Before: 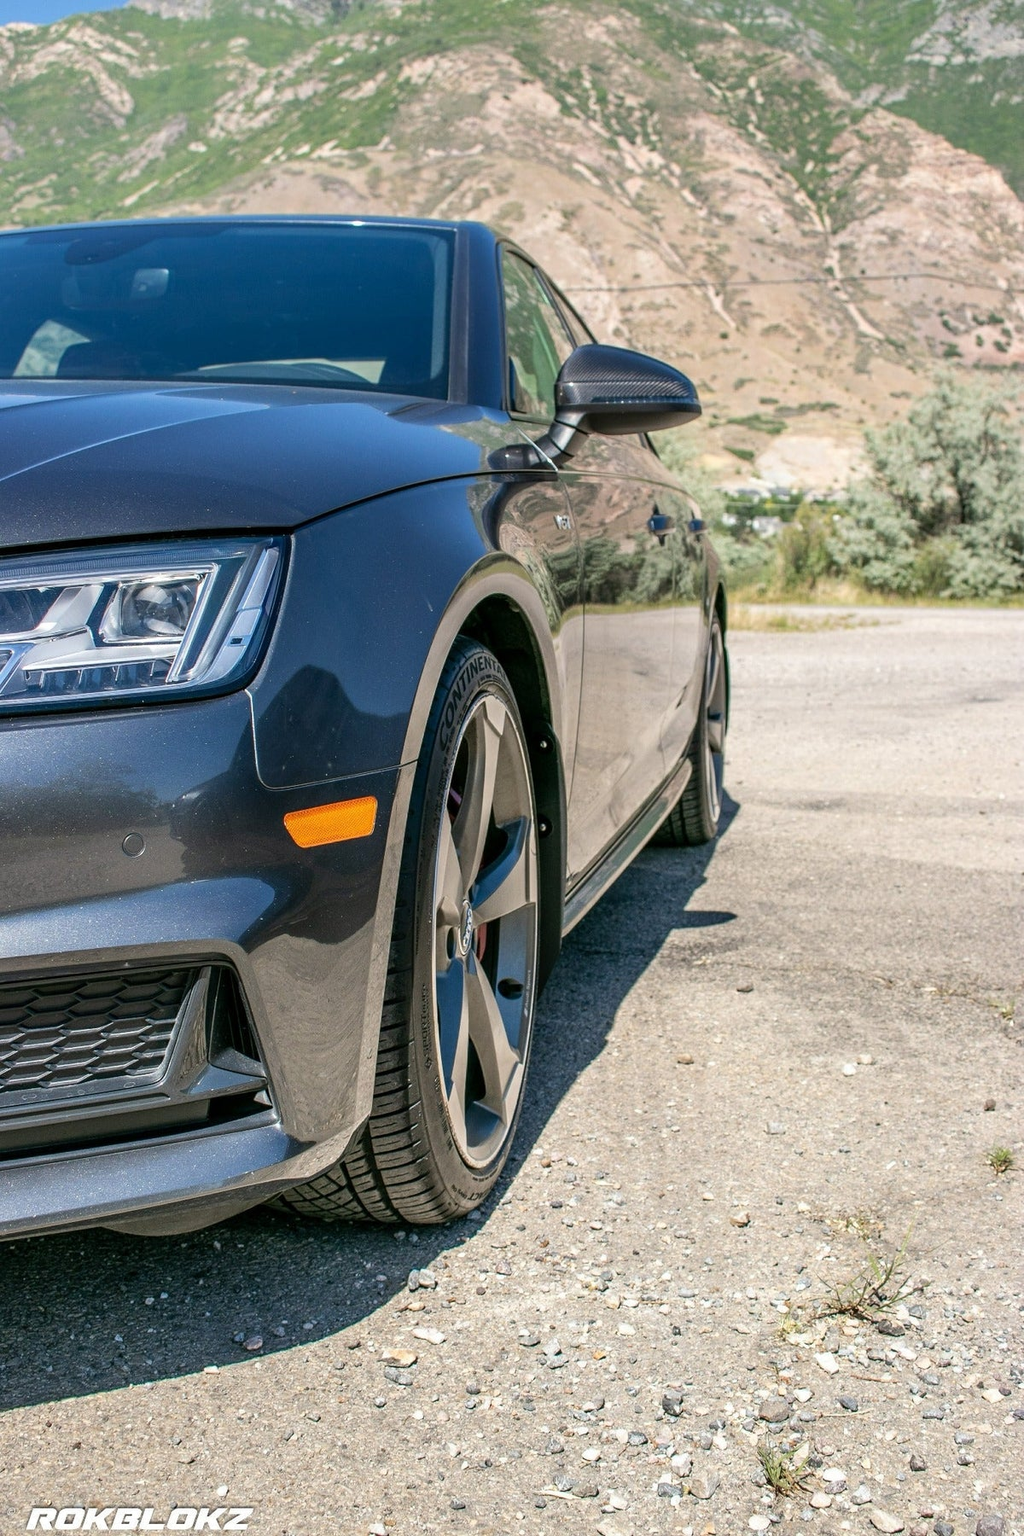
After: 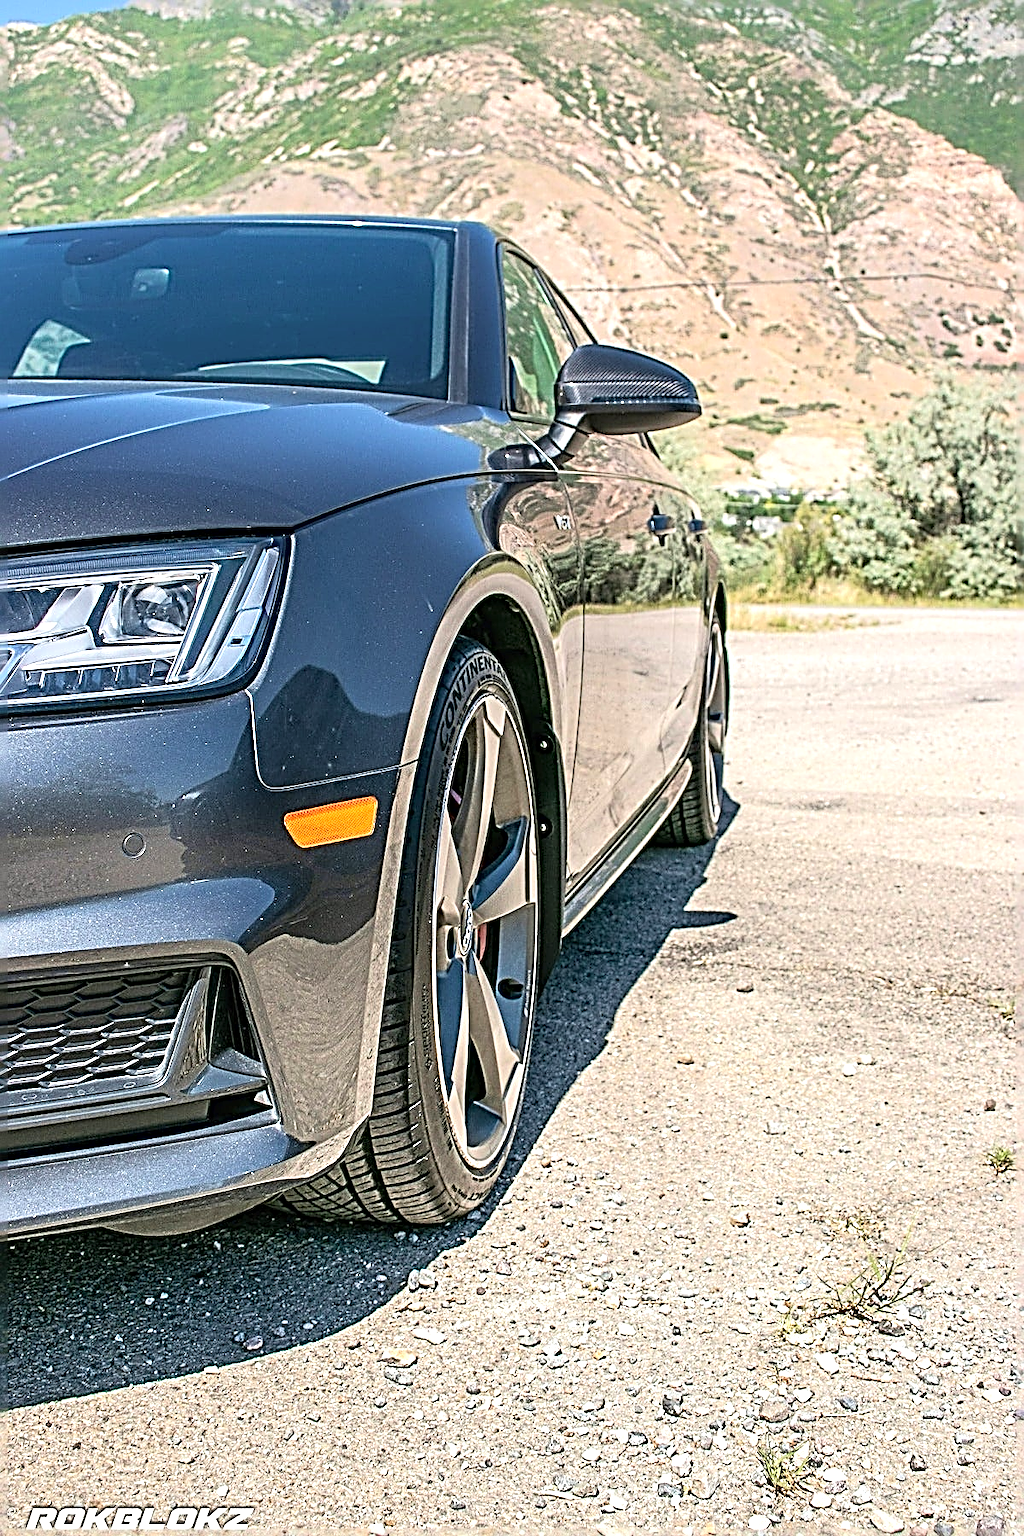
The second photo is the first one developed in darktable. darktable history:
exposure: black level correction -0.002, exposure 0.547 EV, compensate exposure bias true, compensate highlight preservation false
sharpen: radius 3.209, amount 1.721
tone curve: curves: ch0 [(0.013, 0) (0.061, 0.059) (0.239, 0.256) (0.502, 0.501) (0.683, 0.676) (0.761, 0.773) (0.858, 0.858) (0.987, 0.945)]; ch1 [(0, 0) (0.172, 0.123) (0.304, 0.267) (0.414, 0.395) (0.472, 0.473) (0.502, 0.502) (0.521, 0.528) (0.583, 0.595) (0.654, 0.673) (0.728, 0.761) (1, 1)]; ch2 [(0, 0) (0.411, 0.424) (0.485, 0.476) (0.502, 0.501) (0.553, 0.557) (0.57, 0.576) (1, 1)], color space Lab, independent channels, preserve colors none
